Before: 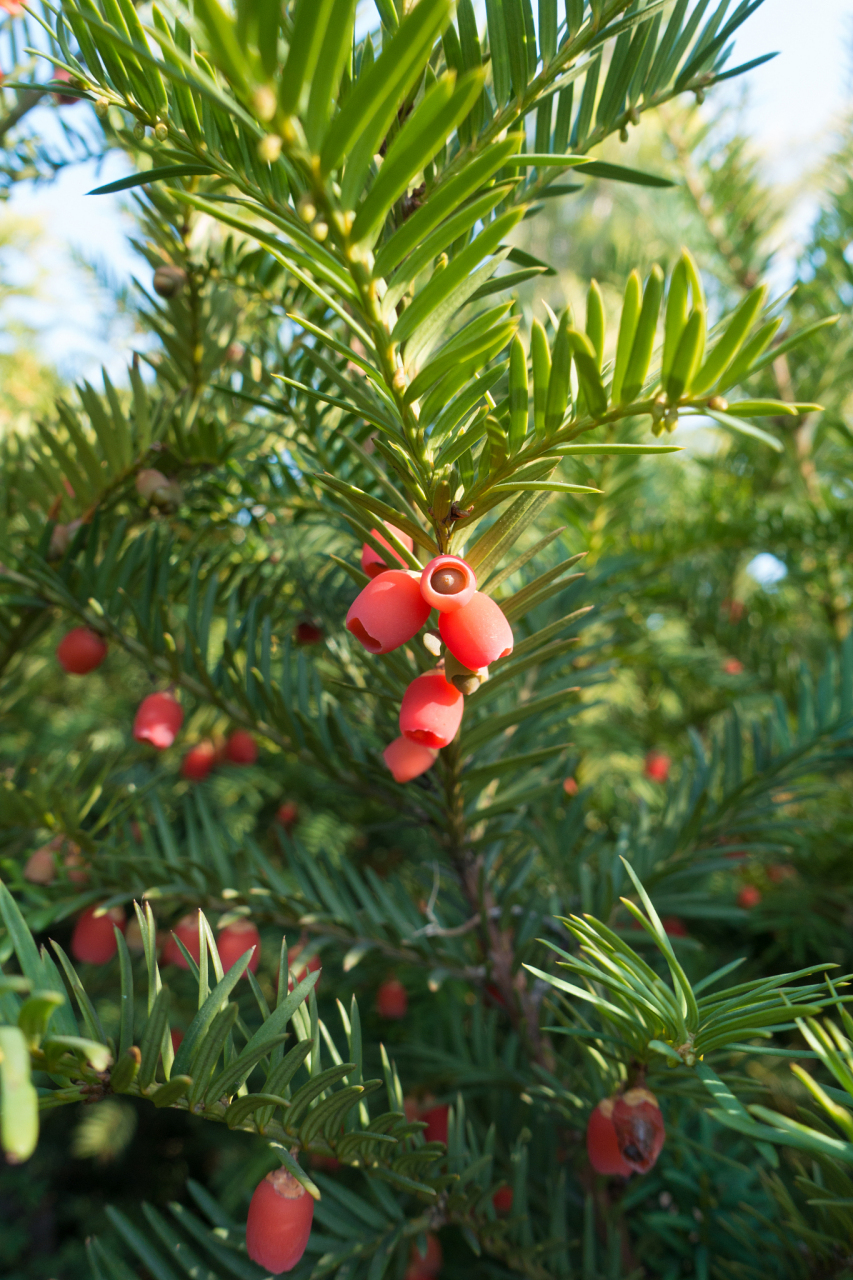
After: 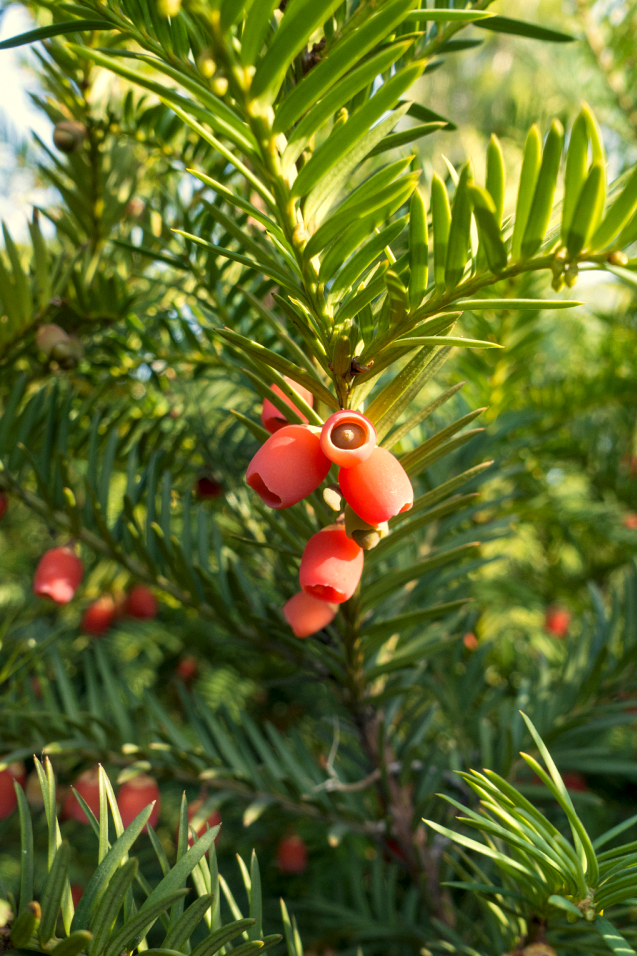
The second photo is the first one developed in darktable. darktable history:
color correction: highlights a* 2.72, highlights b* 22.8
crop and rotate: left 11.831%, top 11.346%, right 13.429%, bottom 13.899%
white balance: red 0.967, blue 1.049
local contrast: highlights 83%, shadows 81%
